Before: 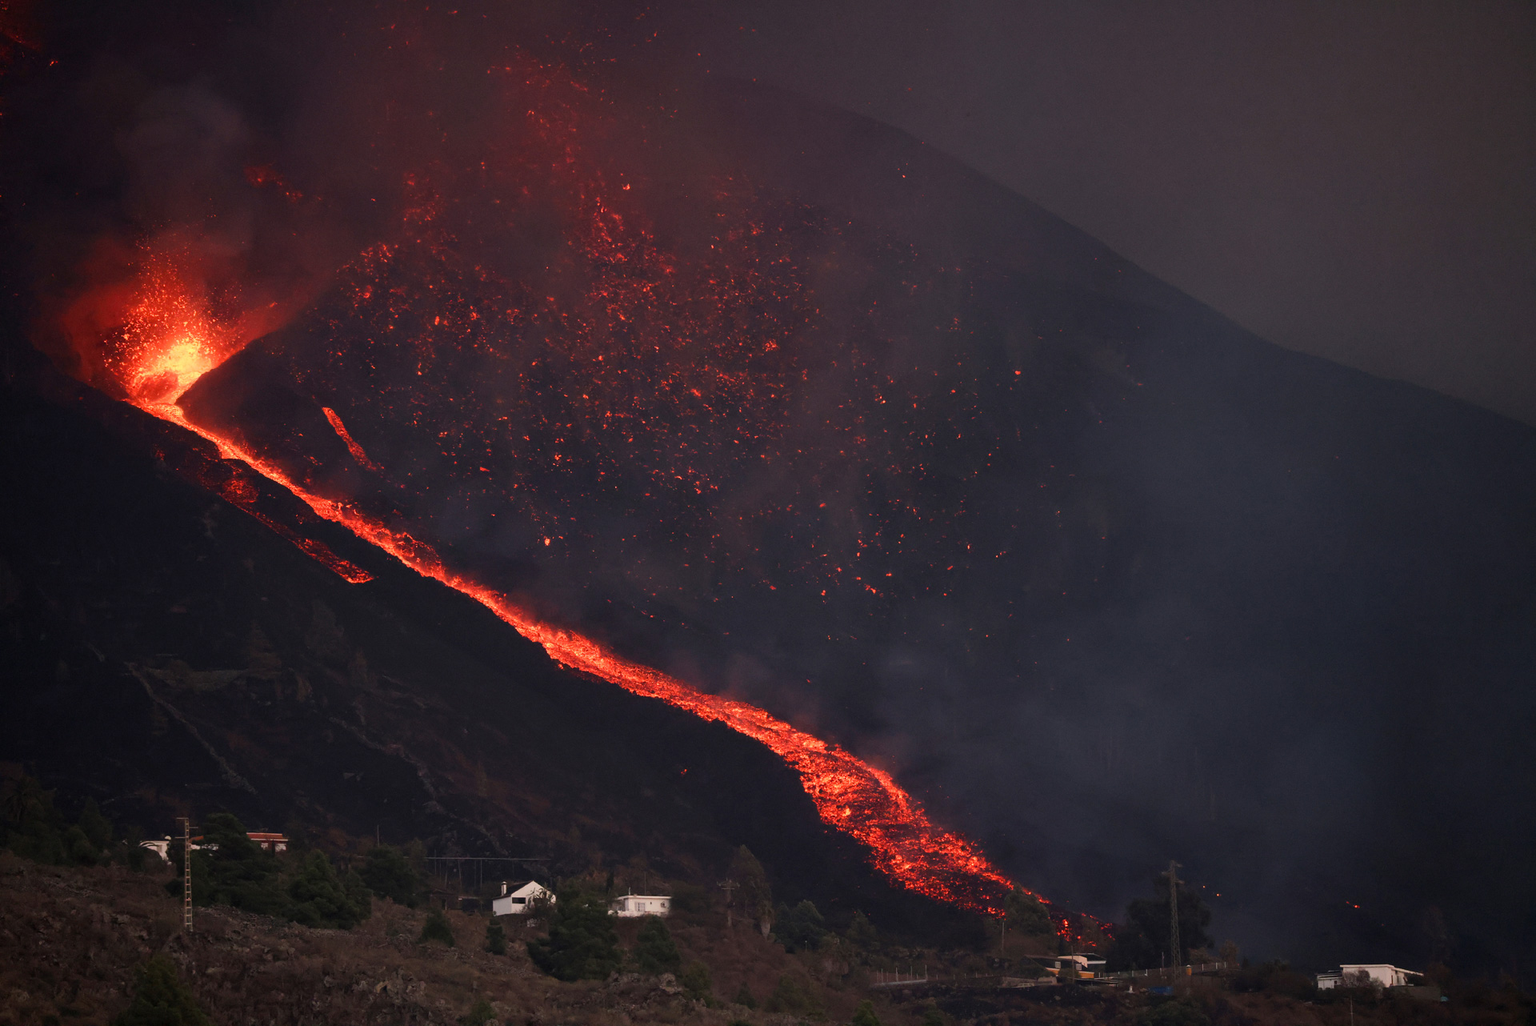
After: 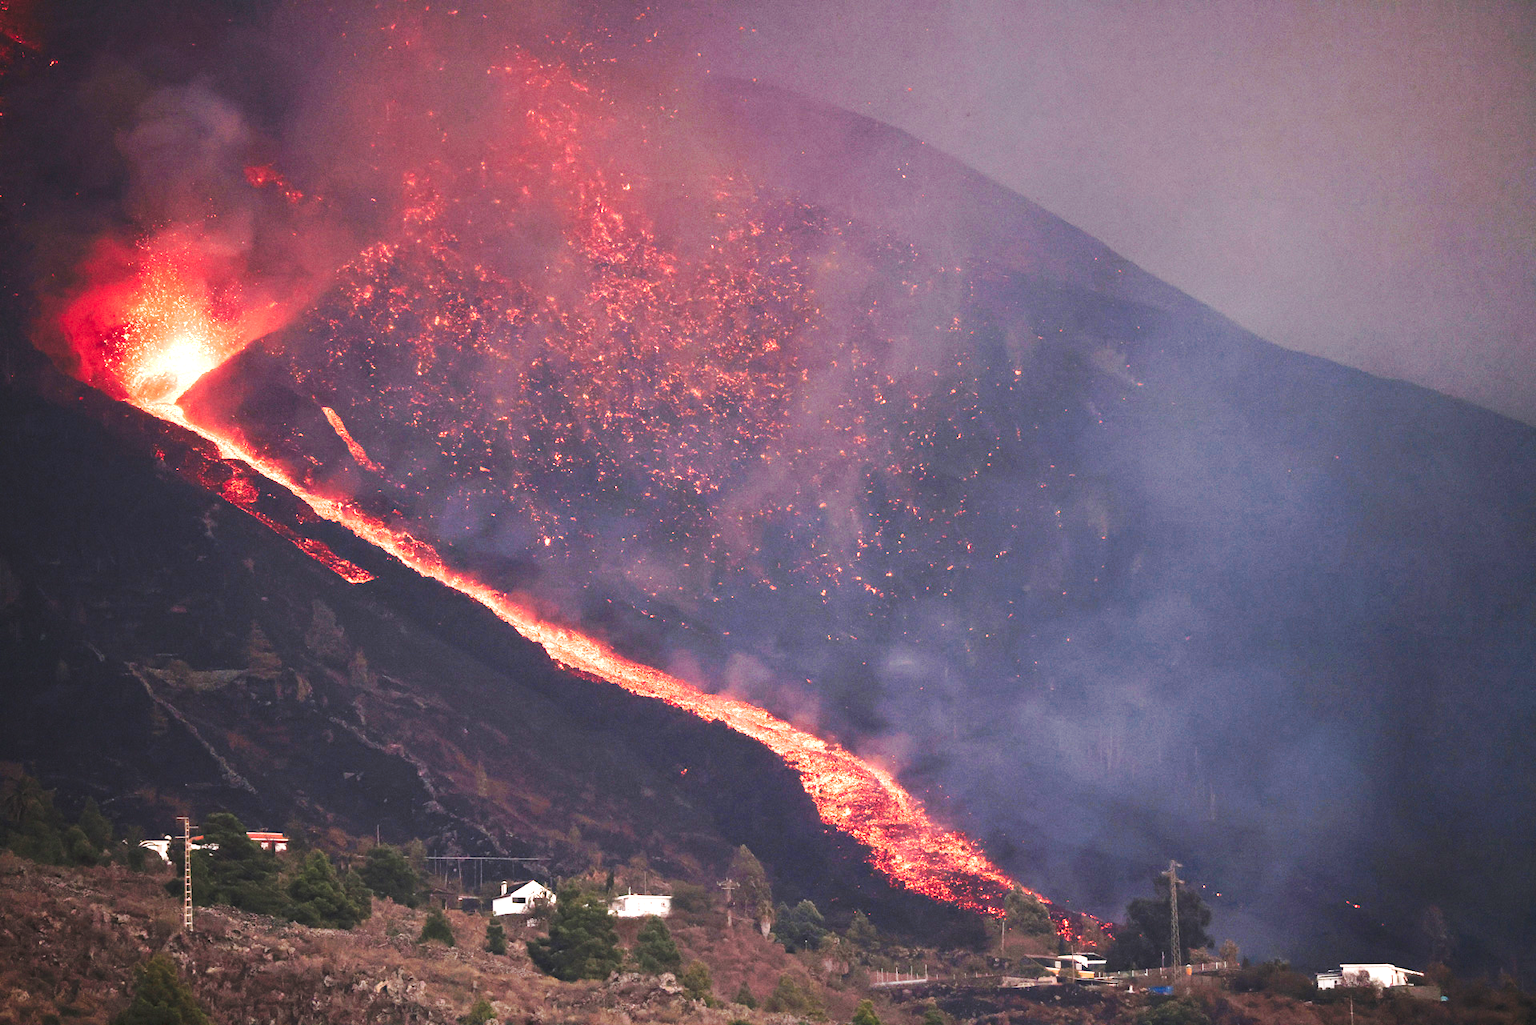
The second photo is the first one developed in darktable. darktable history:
tone curve: curves: ch0 [(0, 0) (0.003, 0.045) (0.011, 0.054) (0.025, 0.069) (0.044, 0.083) (0.069, 0.101) (0.1, 0.119) (0.136, 0.146) (0.177, 0.177) (0.224, 0.221) (0.277, 0.277) (0.335, 0.362) (0.399, 0.452) (0.468, 0.571) (0.543, 0.666) (0.623, 0.758) (0.709, 0.853) (0.801, 0.896) (0.898, 0.945) (1, 1)], preserve colors none
color zones: curves: ch1 [(0, 0.469) (0.072, 0.457) (0.243, 0.494) (0.429, 0.5) (0.571, 0.5) (0.714, 0.5) (0.857, 0.5) (1, 0.469)]; ch2 [(0, 0.499) (0.143, 0.467) (0.242, 0.436) (0.429, 0.493) (0.571, 0.5) (0.714, 0.5) (0.857, 0.5) (1, 0.499)]
exposure: black level correction 0, exposure 2.138 EV, compensate exposure bias true, compensate highlight preservation false
